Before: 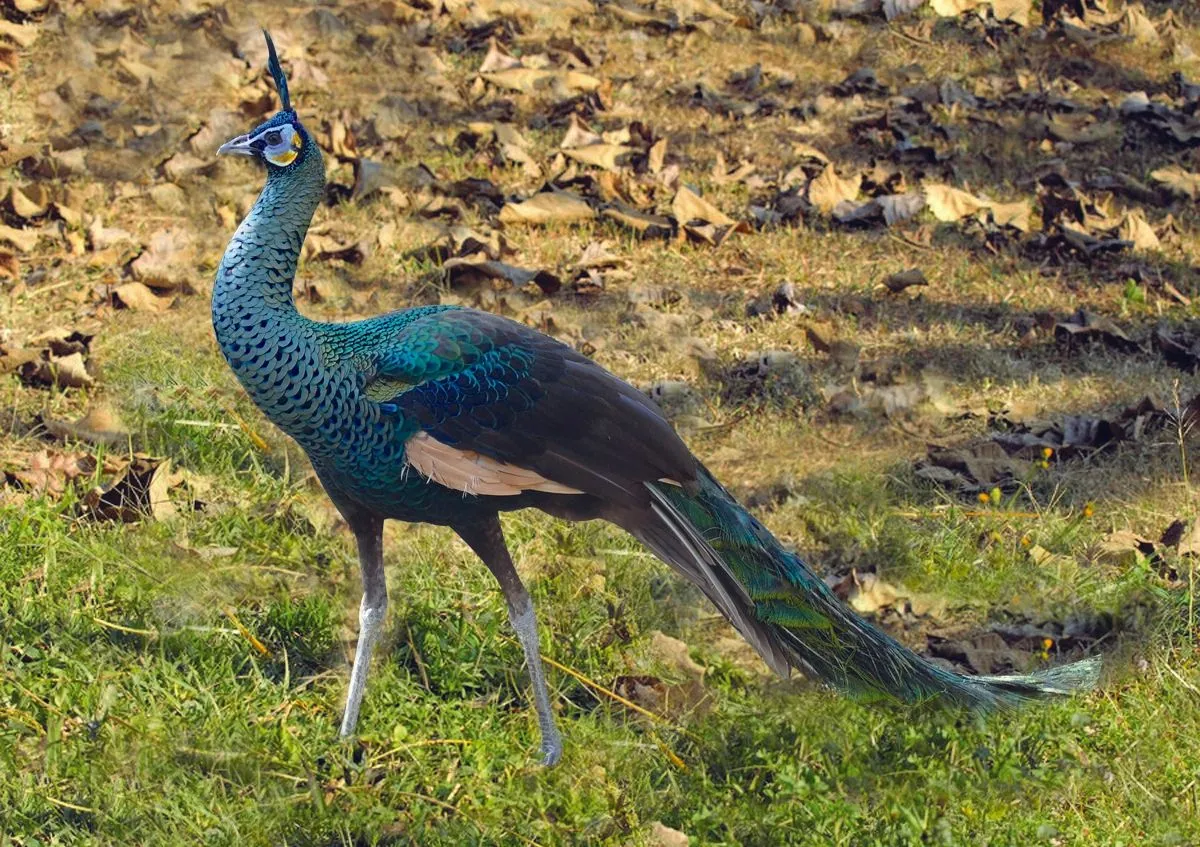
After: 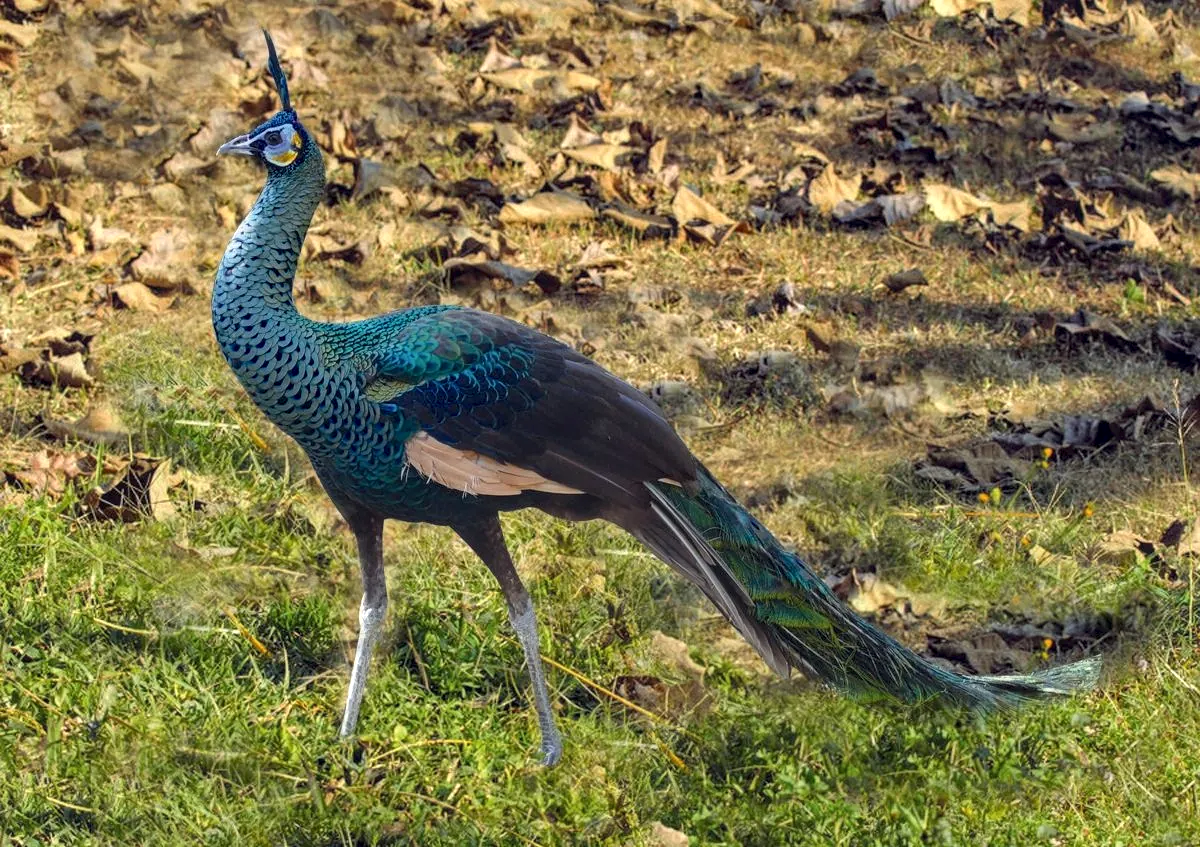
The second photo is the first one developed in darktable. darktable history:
shadows and highlights: highlights color adjustment 46.14%, soften with gaussian
local contrast: detail 130%
